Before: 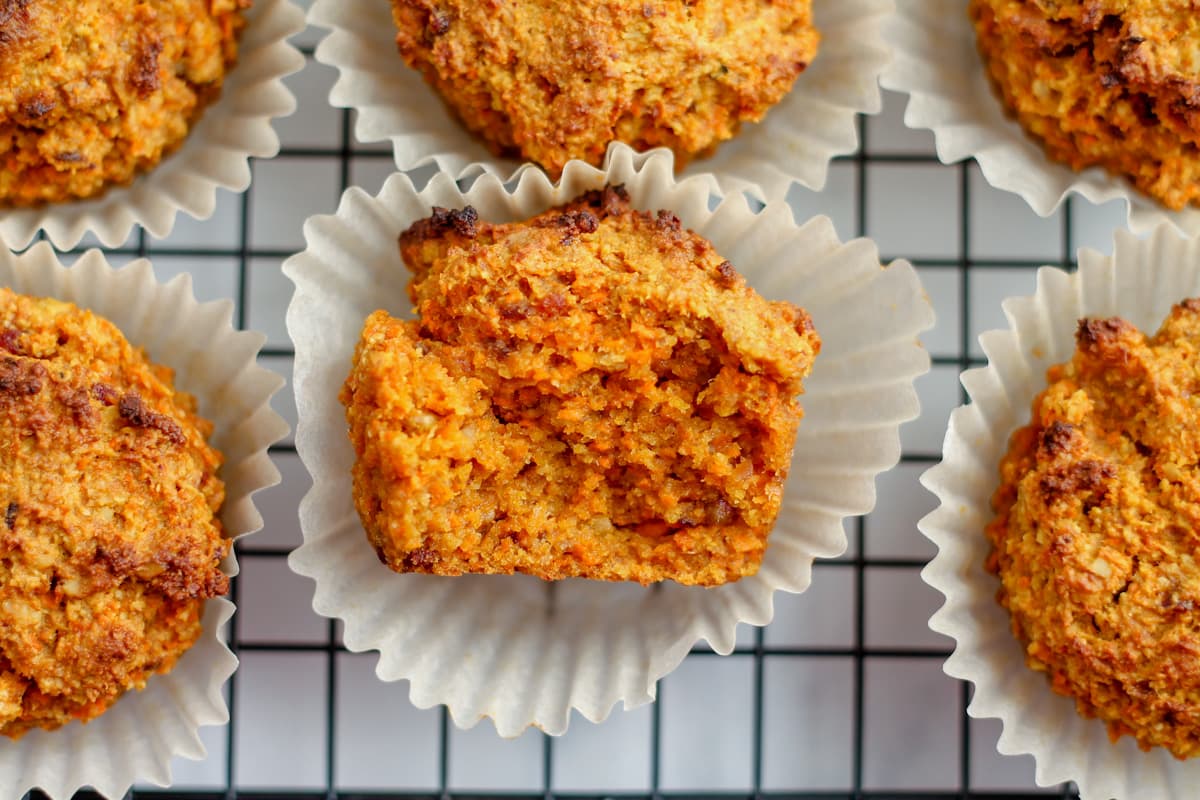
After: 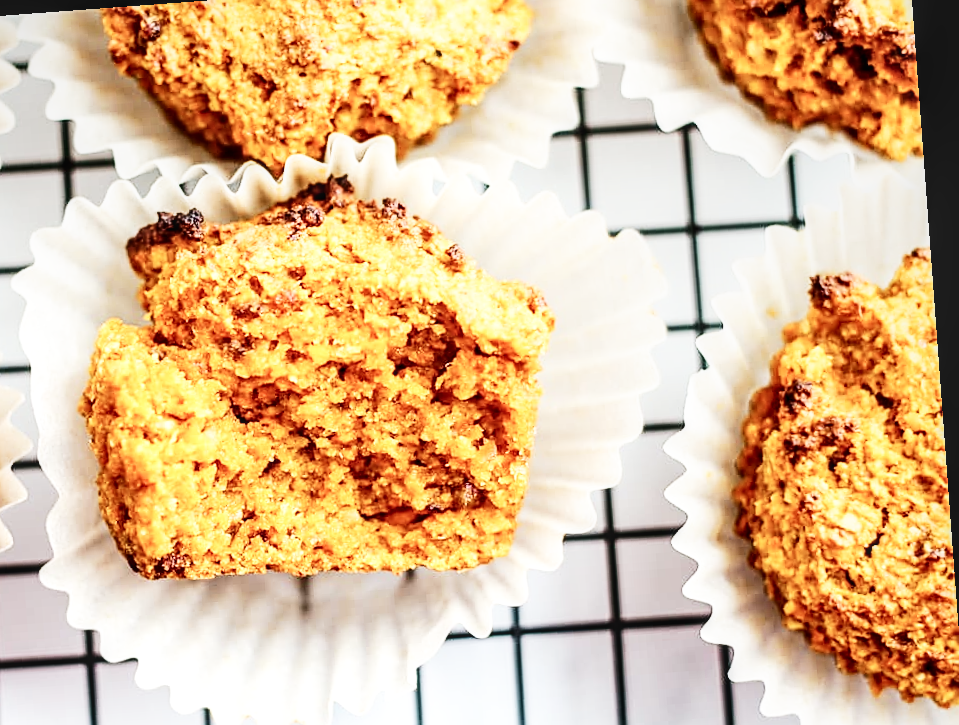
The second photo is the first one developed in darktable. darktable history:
sharpen: on, module defaults
base curve: curves: ch0 [(0, 0) (0.007, 0.004) (0.027, 0.03) (0.046, 0.07) (0.207, 0.54) (0.442, 0.872) (0.673, 0.972) (1, 1)], preserve colors none
contrast brightness saturation: contrast 0.25, saturation -0.31
crop: left 23.095%, top 5.827%, bottom 11.854%
rotate and perspective: rotation -4.25°, automatic cropping off
local contrast: on, module defaults
